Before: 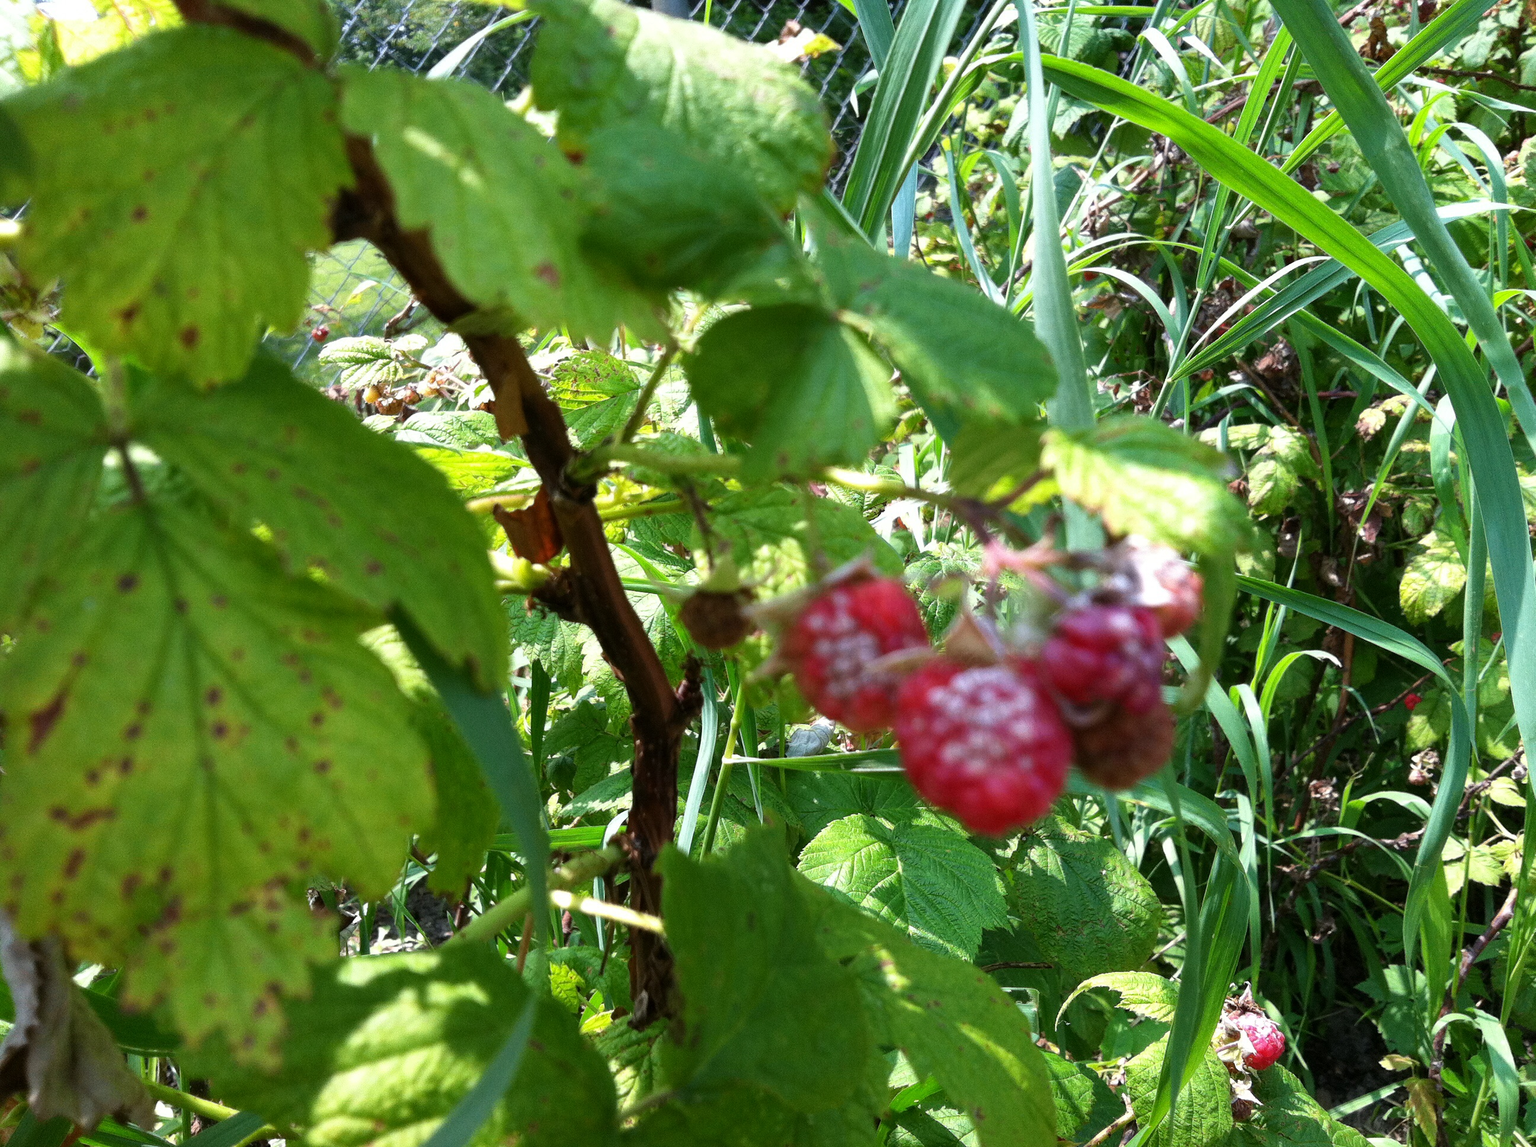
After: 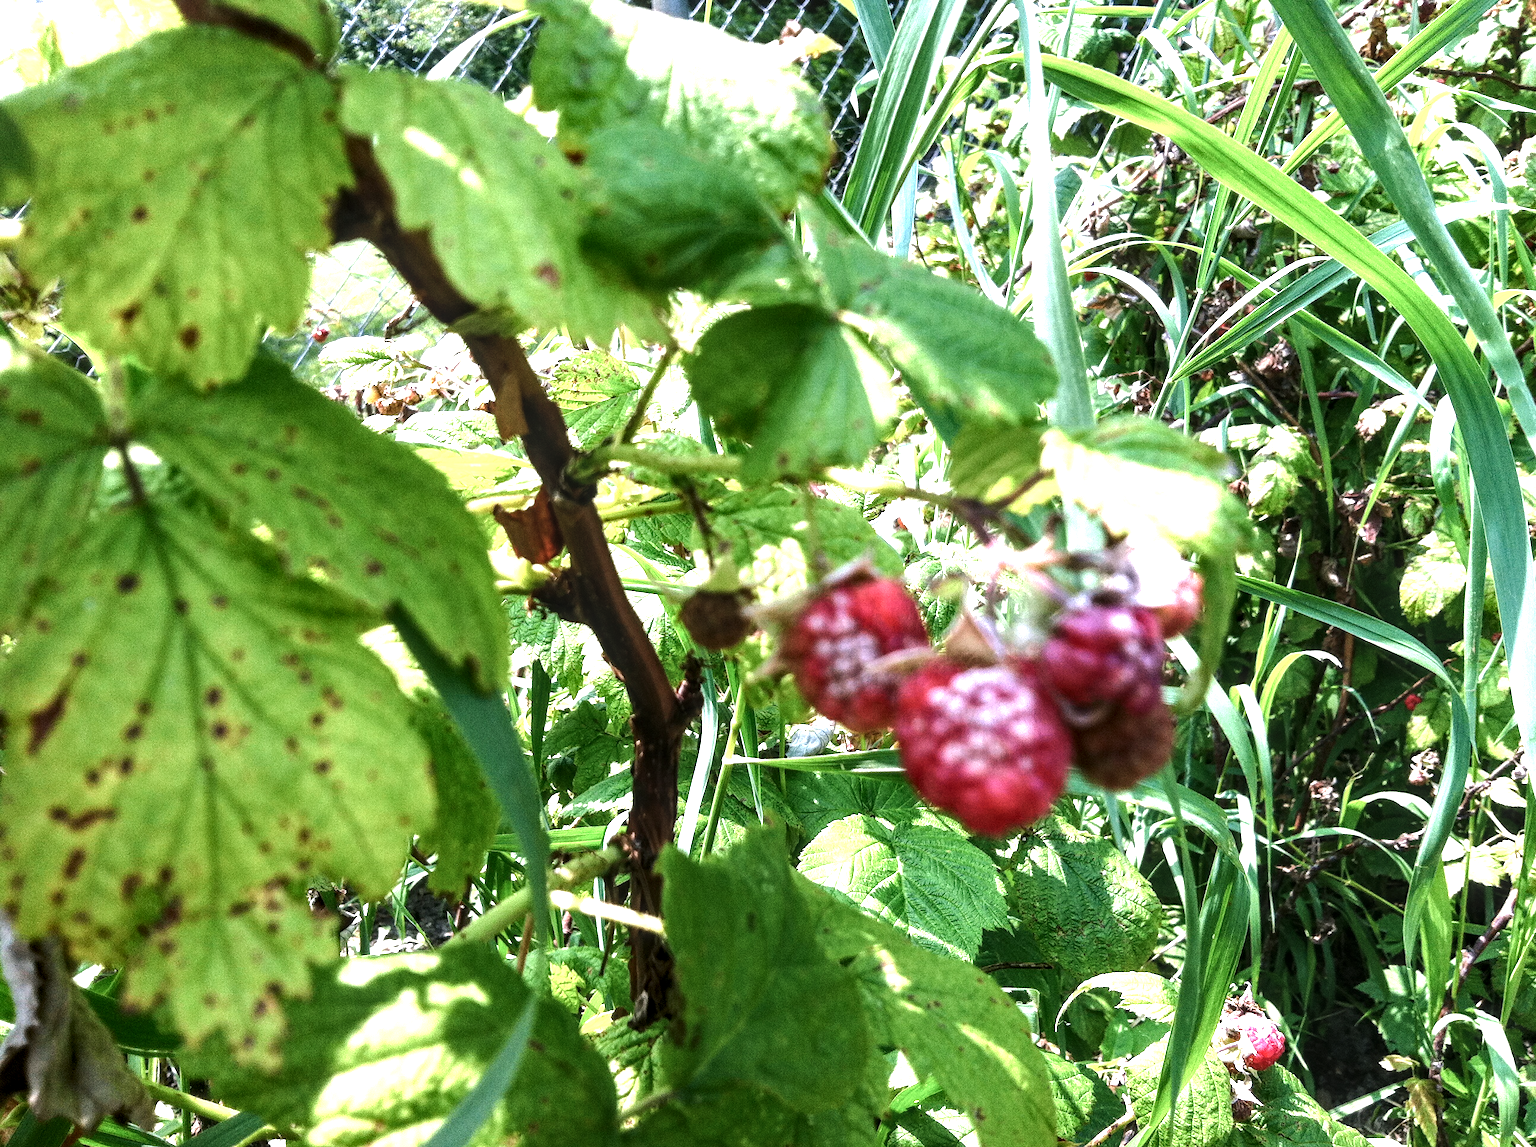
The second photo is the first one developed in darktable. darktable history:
color balance rgb: shadows lift › chroma 2%, shadows lift › hue 135.47°, highlights gain › chroma 2%, highlights gain › hue 291.01°, global offset › luminance 0.5%, perceptual saturation grading › global saturation -10.8%, perceptual saturation grading › highlights -26.83%, perceptual saturation grading › shadows 21.25%, perceptual brilliance grading › highlights 17.77%, perceptual brilliance grading › mid-tones 31.71%, perceptual brilliance grading › shadows -31.01%, global vibrance 24.91%
exposure: black level correction 0, exposure 0.5 EV, compensate exposure bias true, compensate highlight preservation false
local contrast: detail 142%
